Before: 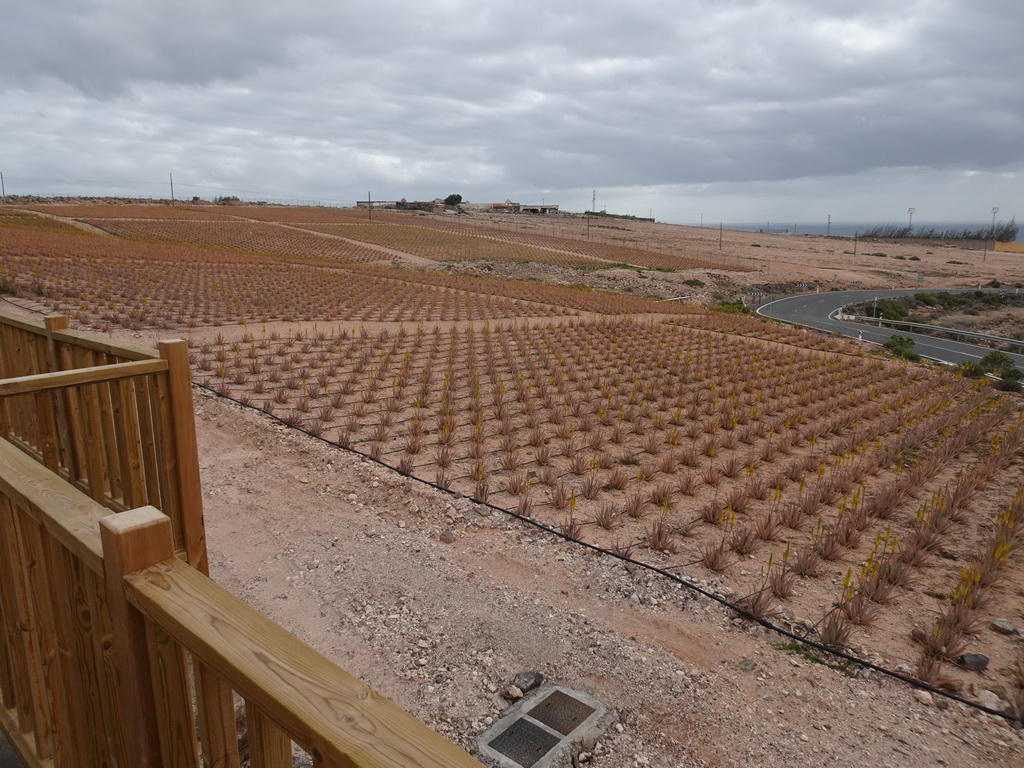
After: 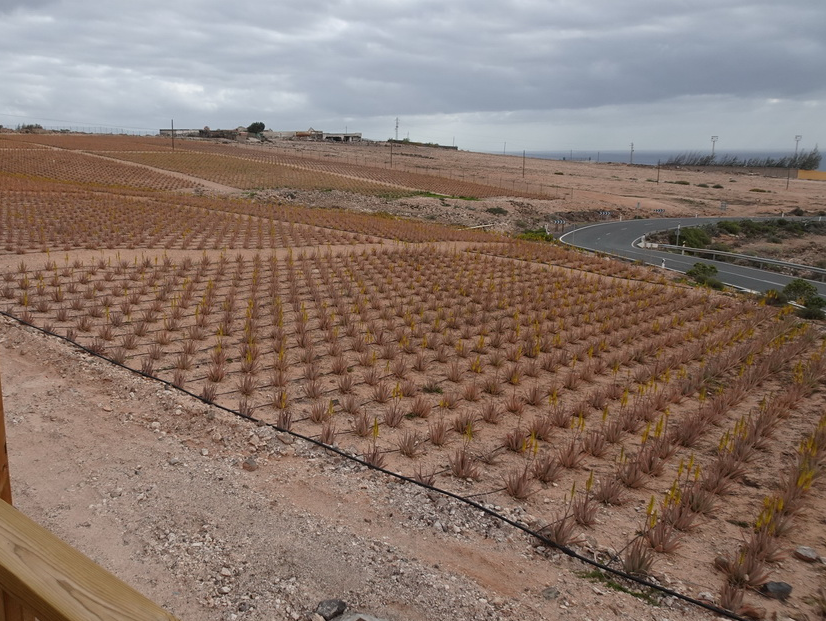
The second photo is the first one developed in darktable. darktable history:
crop: left 19.268%, top 9.398%, bottom 9.695%
